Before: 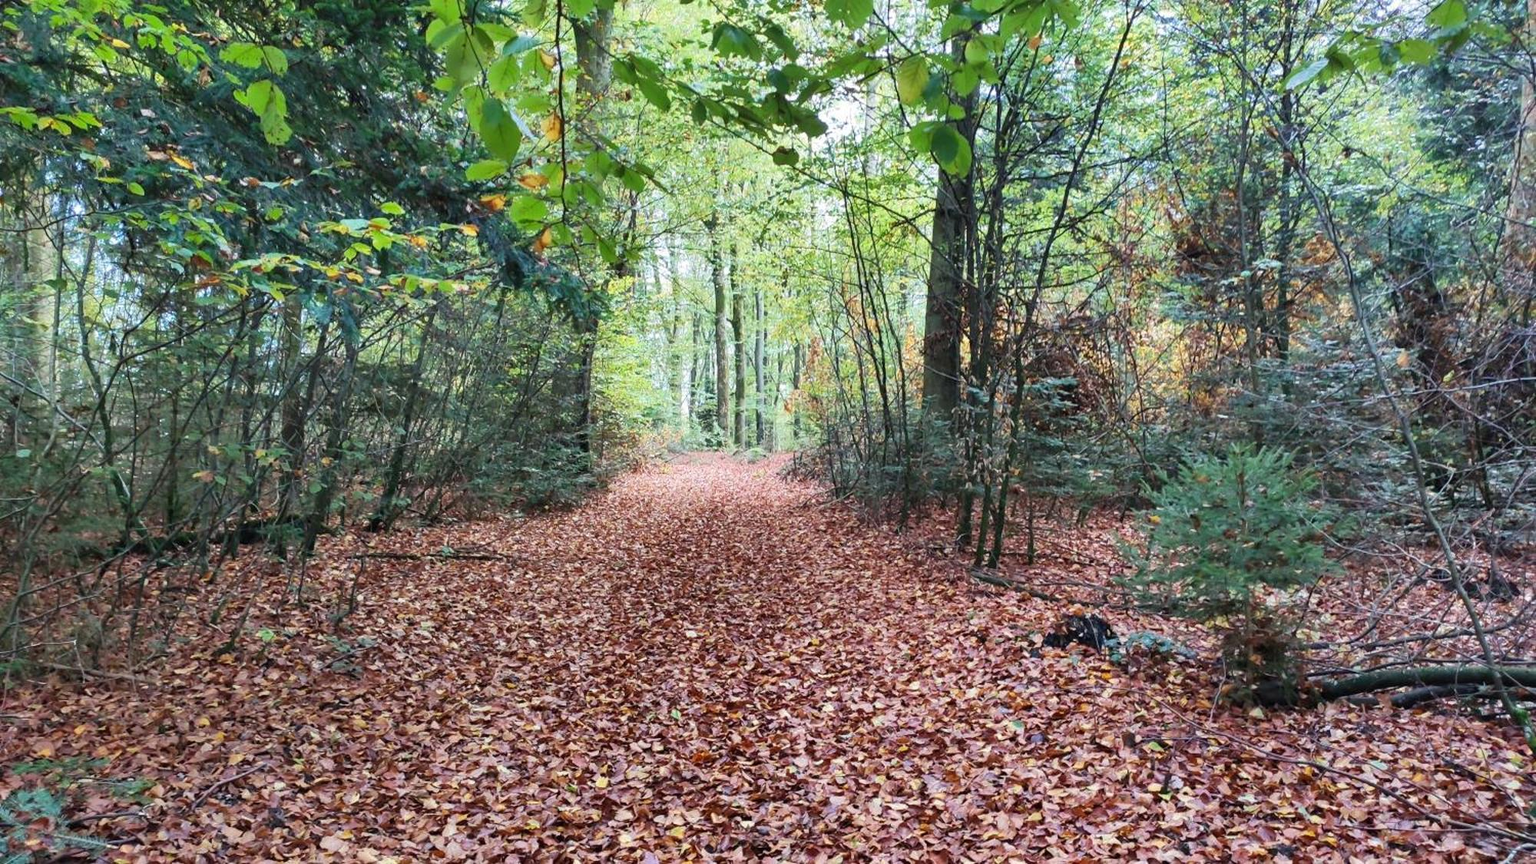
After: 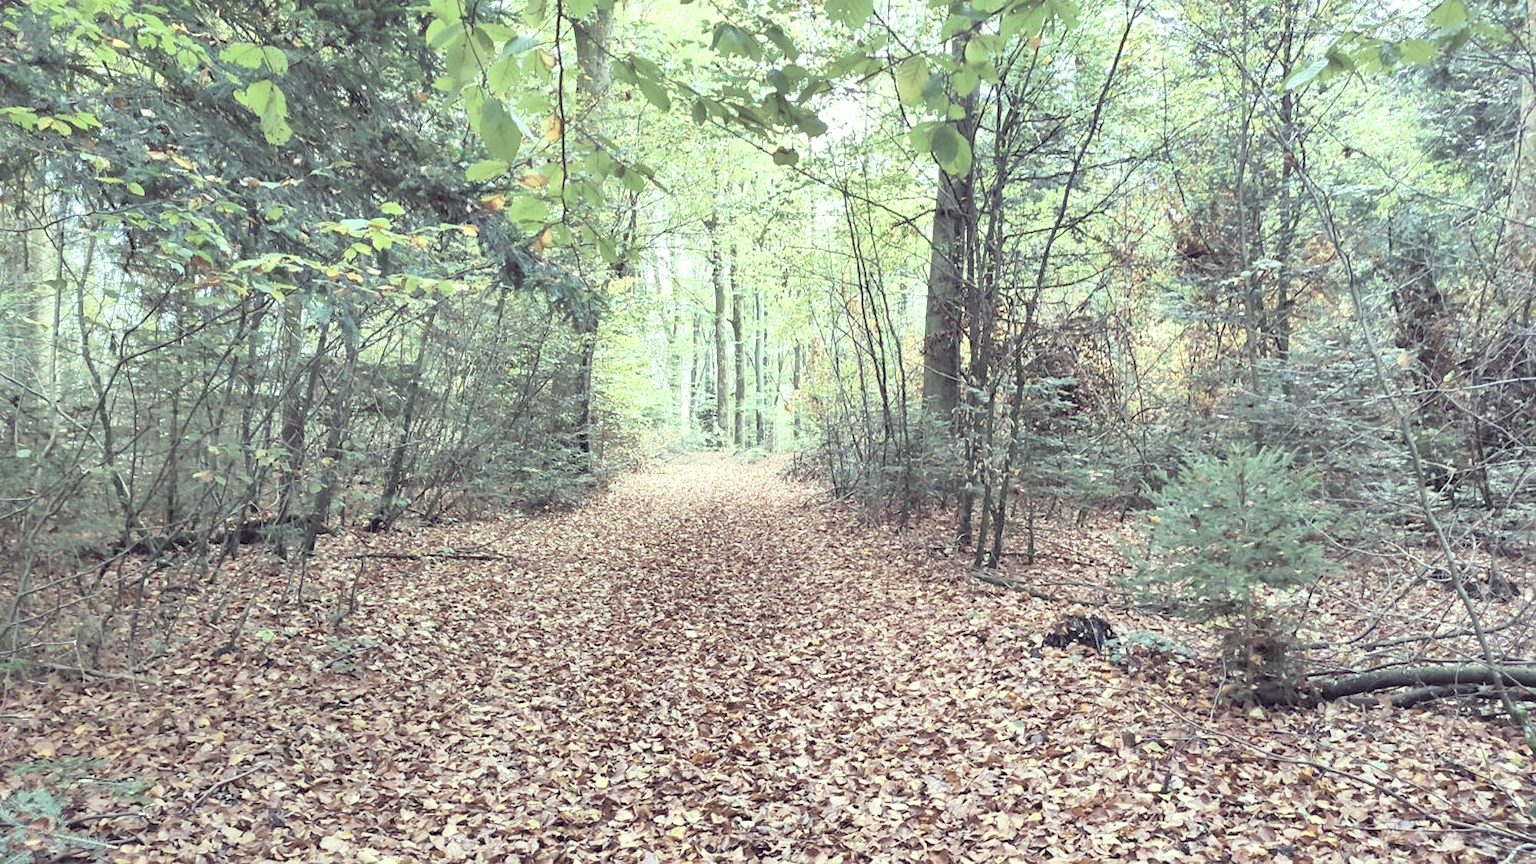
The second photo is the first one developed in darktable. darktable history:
color correction: highlights a* -20.27, highlights b* 20.09, shadows a* 19.74, shadows b* -20.95, saturation 0.443
contrast brightness saturation: brightness 0.282
sharpen: amount 0.204
exposure: black level correction 0, exposure 0.499 EV, compensate highlight preservation false
